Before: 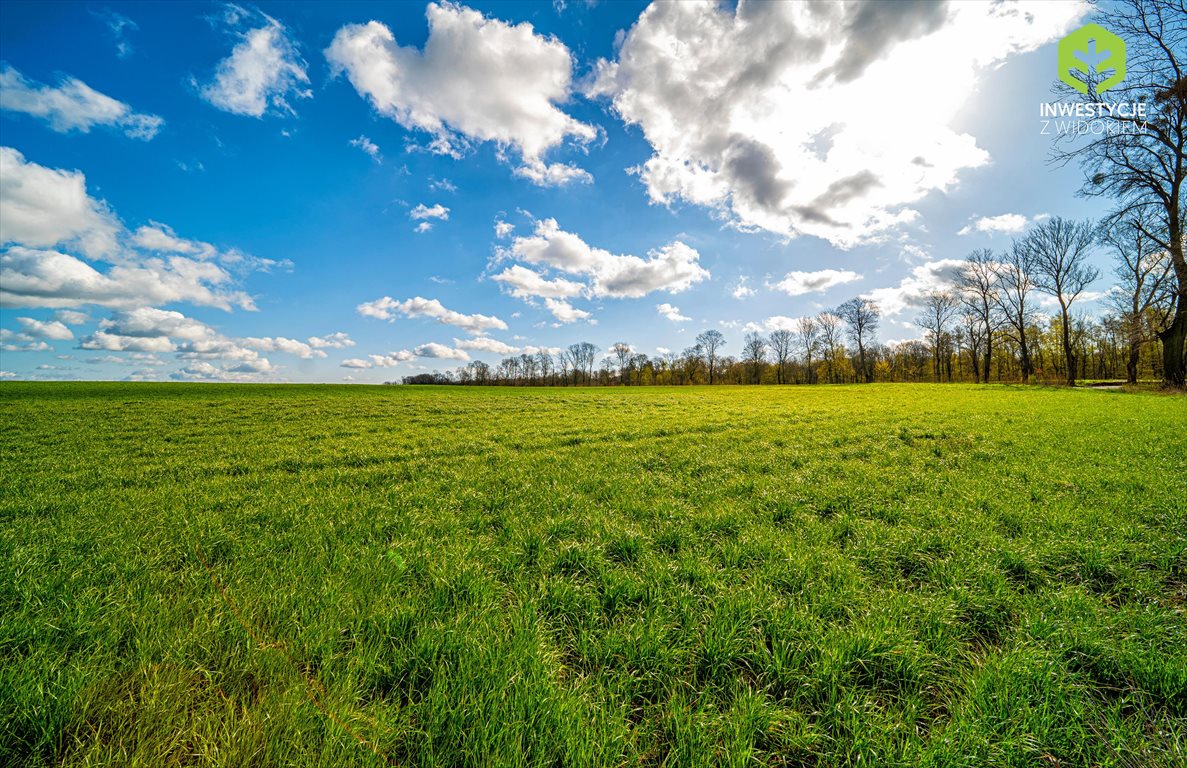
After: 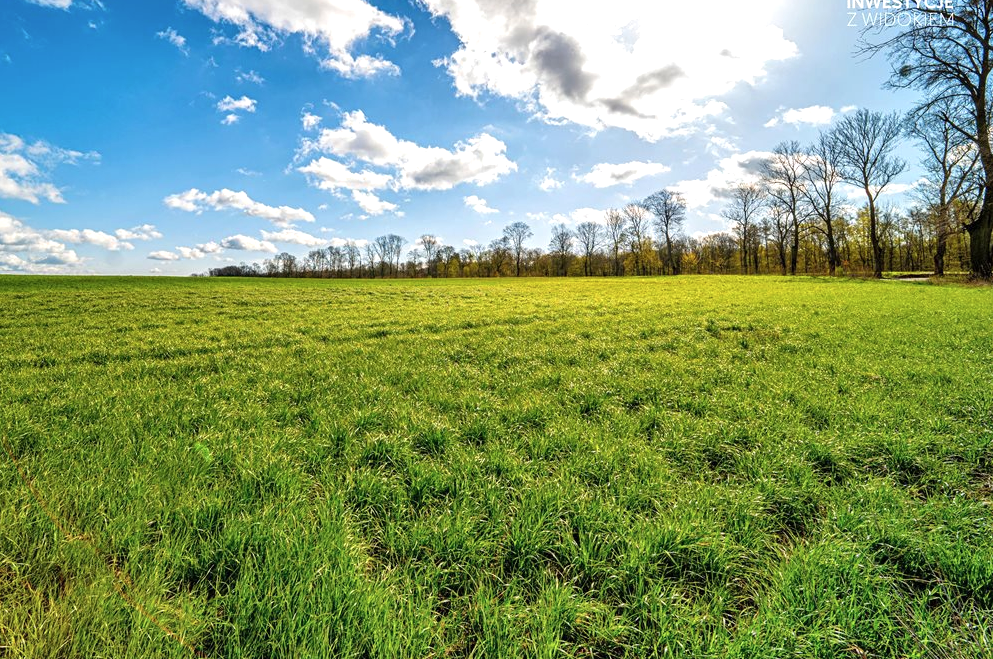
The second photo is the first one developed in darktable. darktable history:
shadows and highlights: radius 111.09, shadows 50.98, white point adjustment 9.04, highlights -5.61, shadows color adjustment 97.98%, highlights color adjustment 58.71%, soften with gaussian
crop: left 16.306%, top 14.08%
